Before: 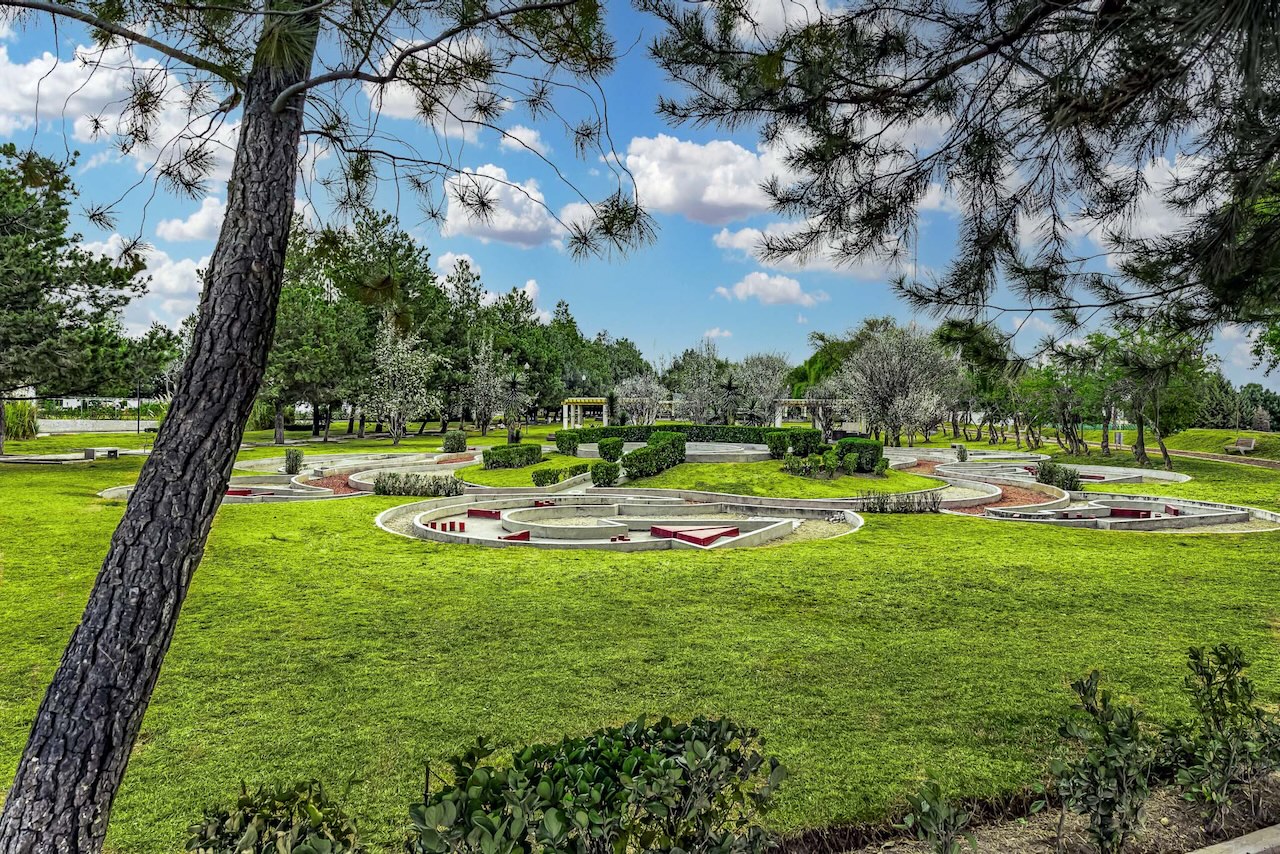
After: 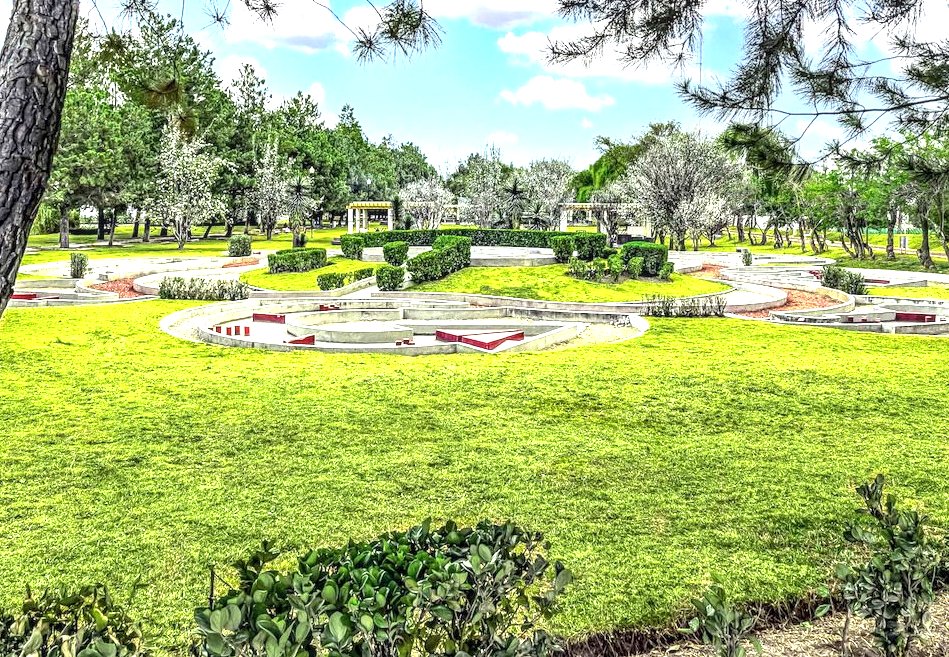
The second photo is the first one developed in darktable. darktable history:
crop: left 16.857%, top 22.997%, right 9.002%
local contrast: detail 130%
exposure: black level correction 0, exposure 1.407 EV, compensate highlight preservation false
